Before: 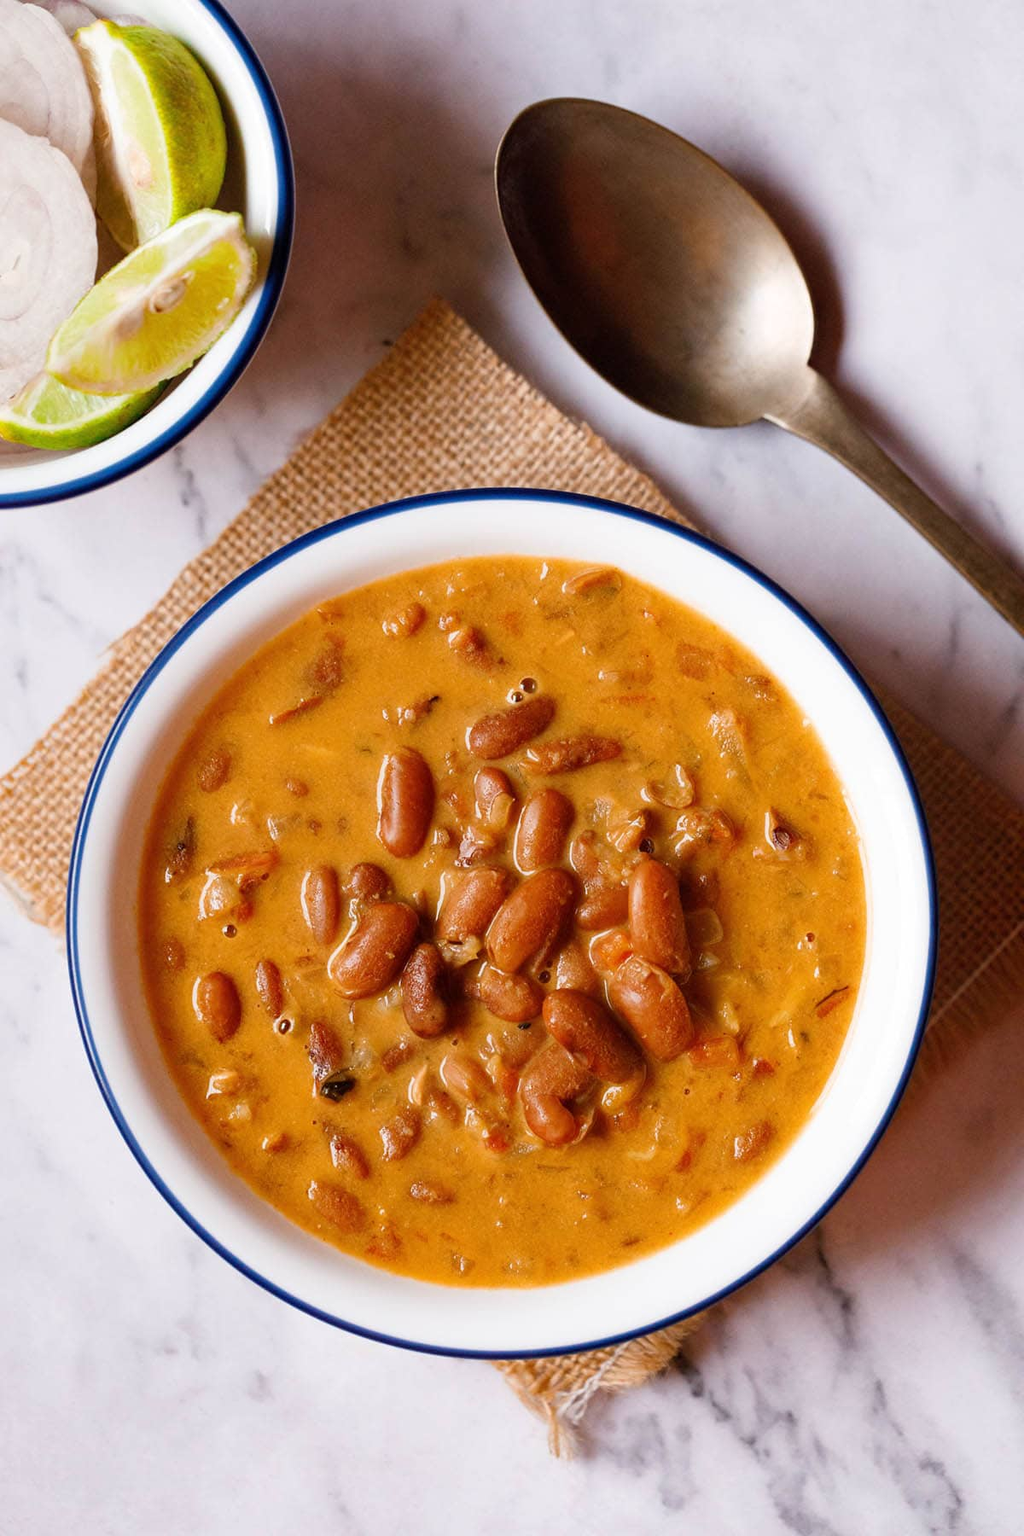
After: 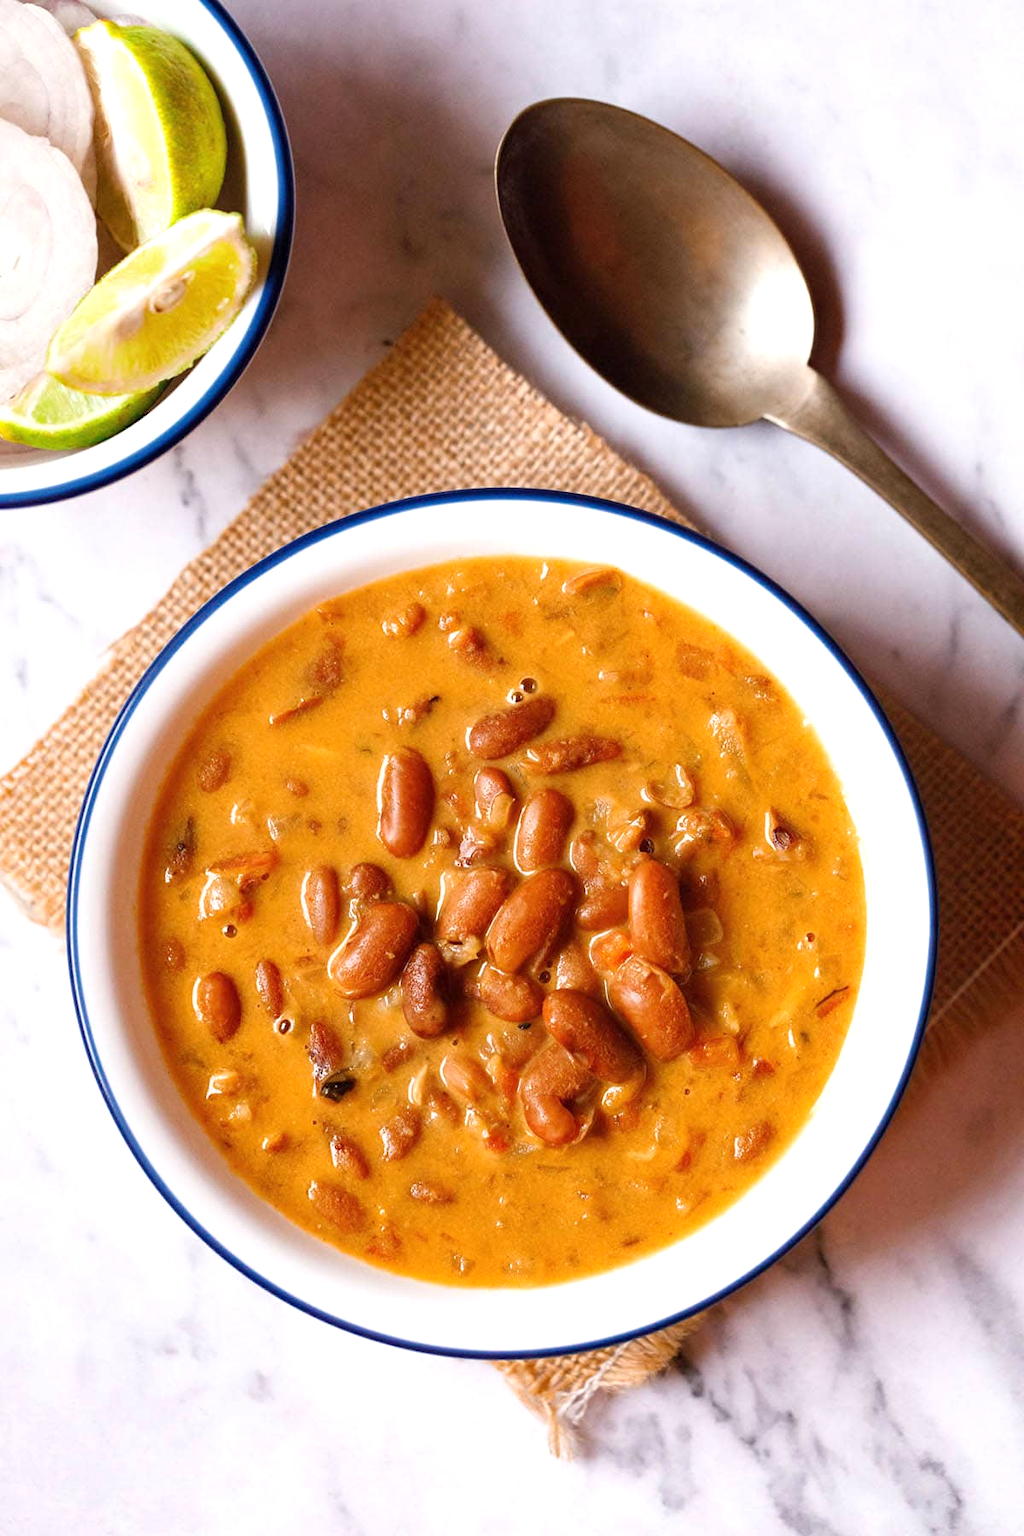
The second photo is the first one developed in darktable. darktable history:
exposure: exposure 0.406 EV, compensate exposure bias true, compensate highlight preservation false
